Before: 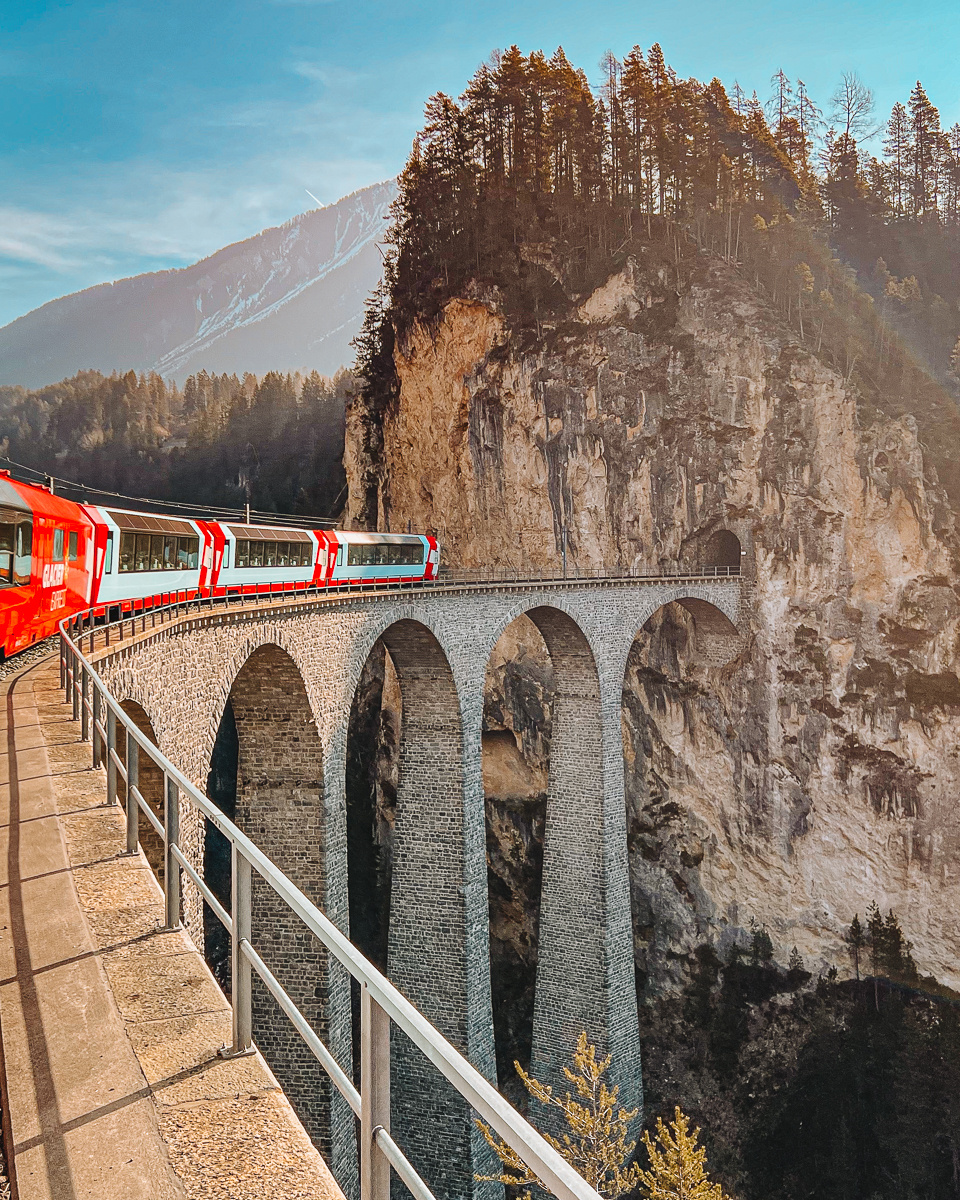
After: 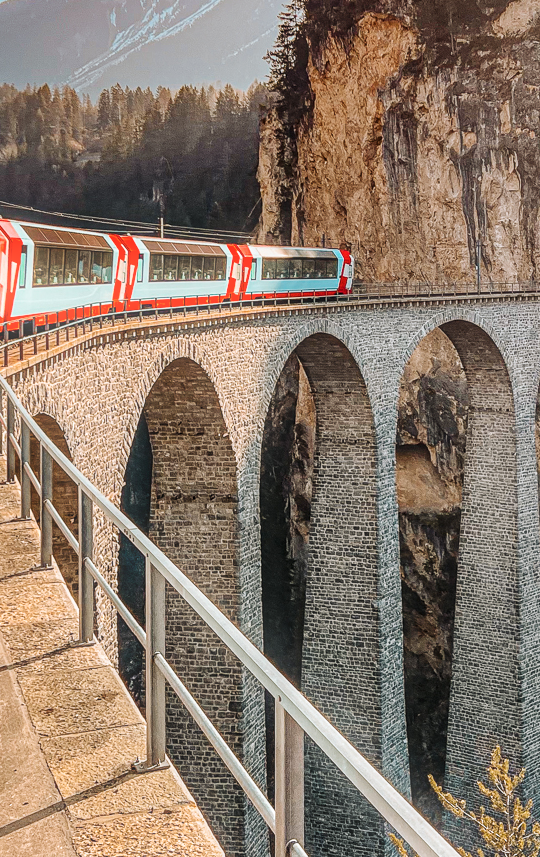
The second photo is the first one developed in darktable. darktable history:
local contrast: on, module defaults
color balance rgb: global vibrance 10%
crop: left 8.966%, top 23.852%, right 34.699%, bottom 4.703%
bloom: size 5%, threshold 95%, strength 15%
